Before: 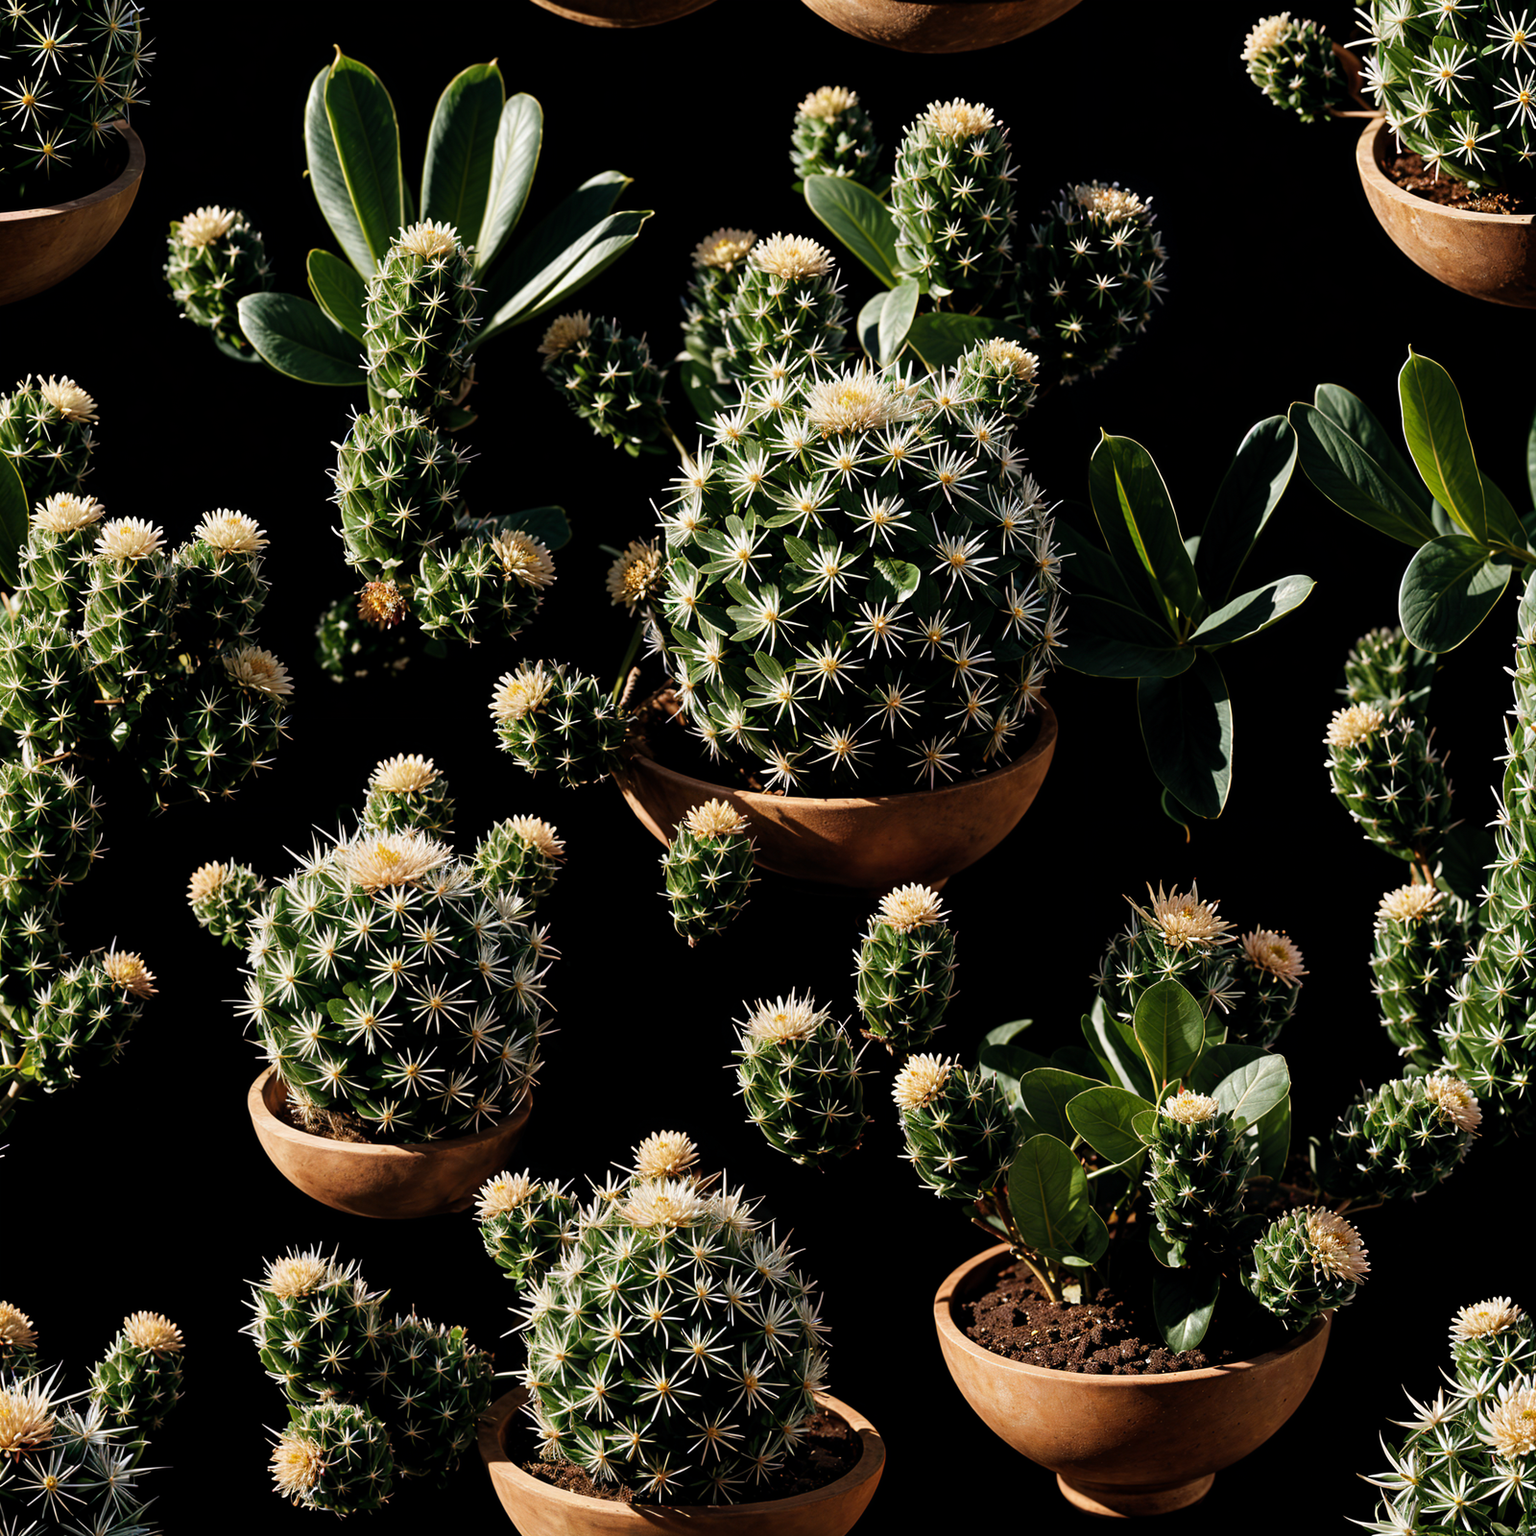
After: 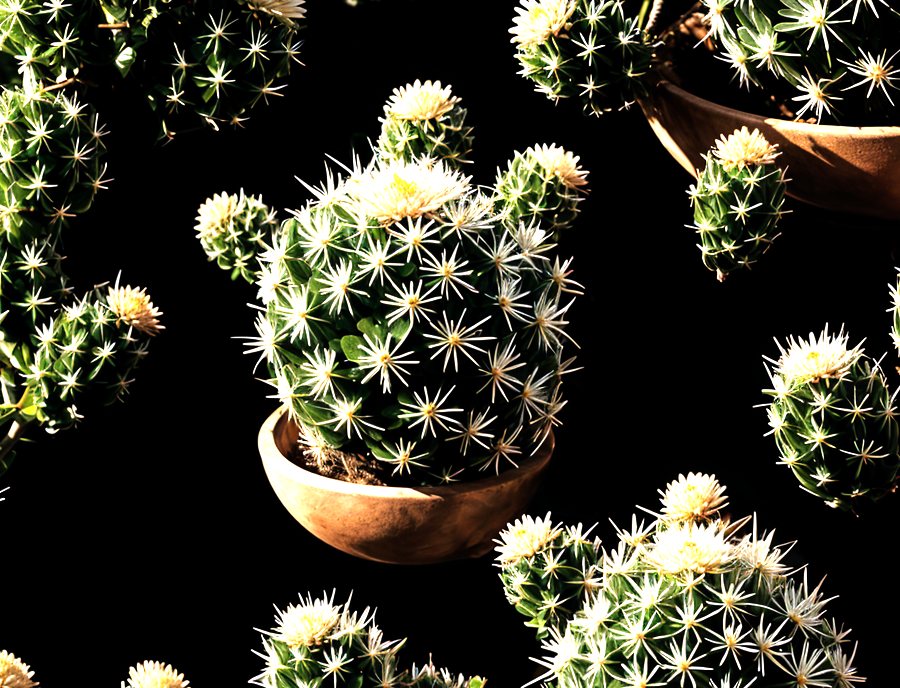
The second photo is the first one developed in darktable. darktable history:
tone equalizer: -8 EV -0.744 EV, -7 EV -0.675 EV, -6 EV -0.578 EV, -5 EV -0.372 EV, -3 EV 0.392 EV, -2 EV 0.6 EV, -1 EV 0.692 EV, +0 EV 0.744 EV
crop: top 44.09%, right 43.737%, bottom 12.874%
exposure: exposure 0.6 EV, compensate highlight preservation false
